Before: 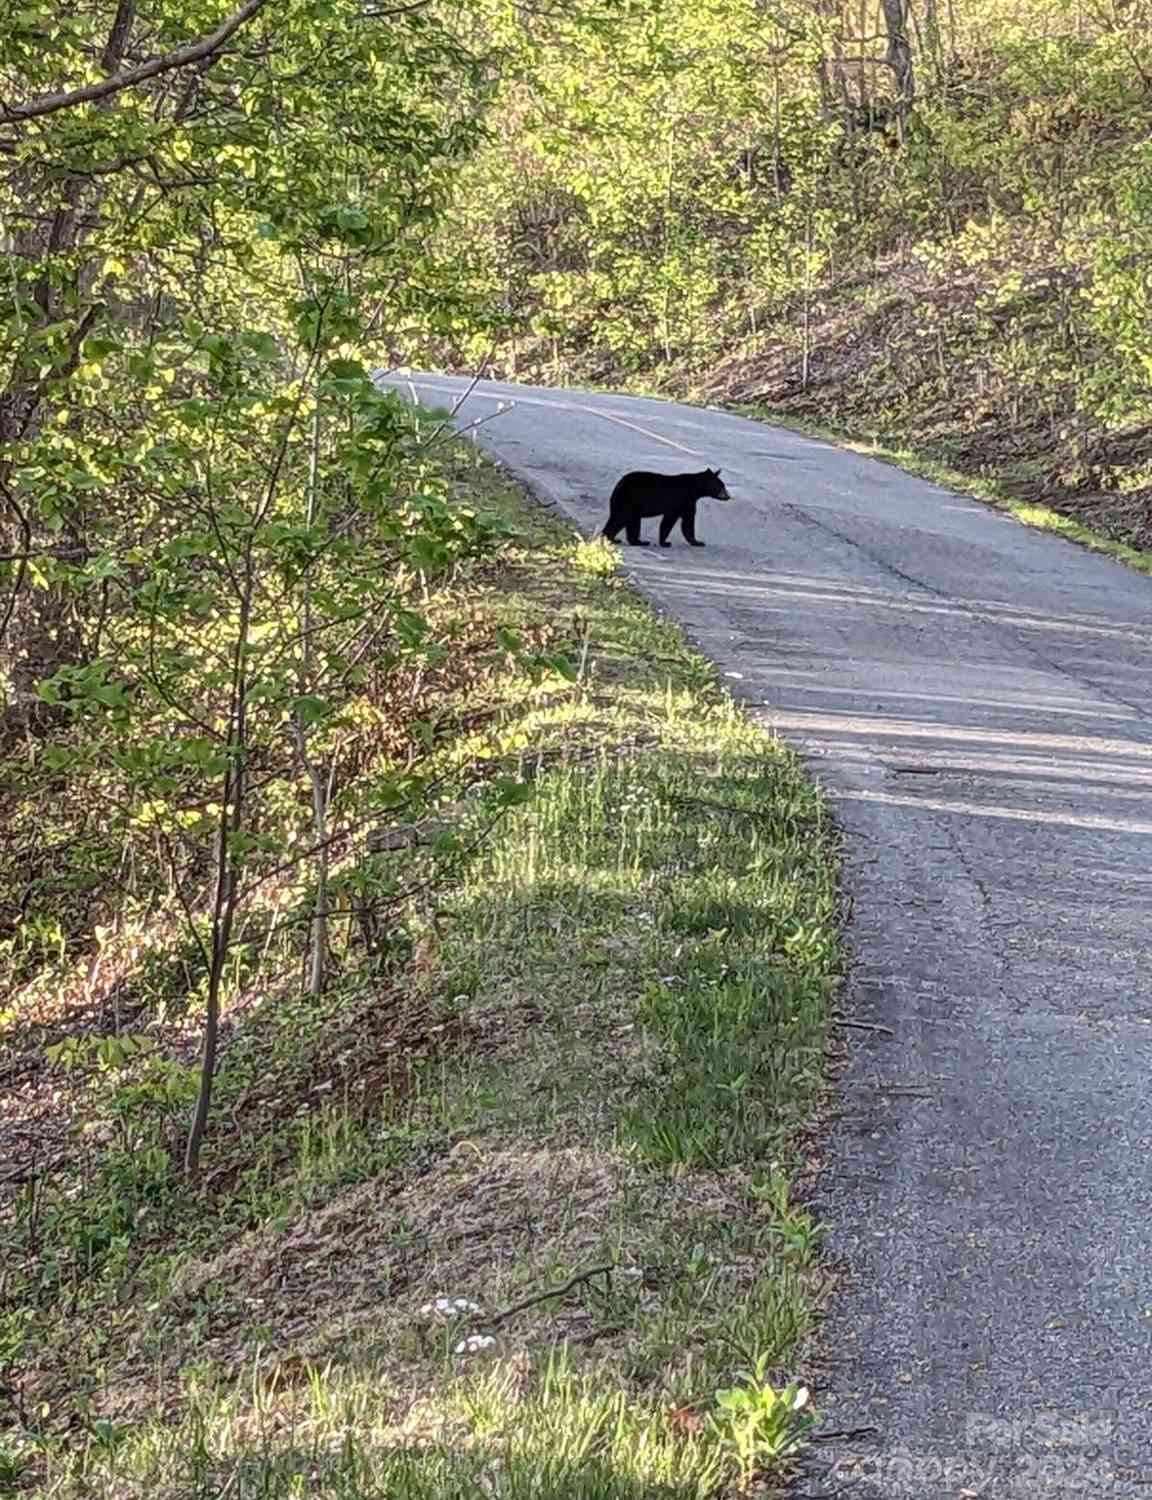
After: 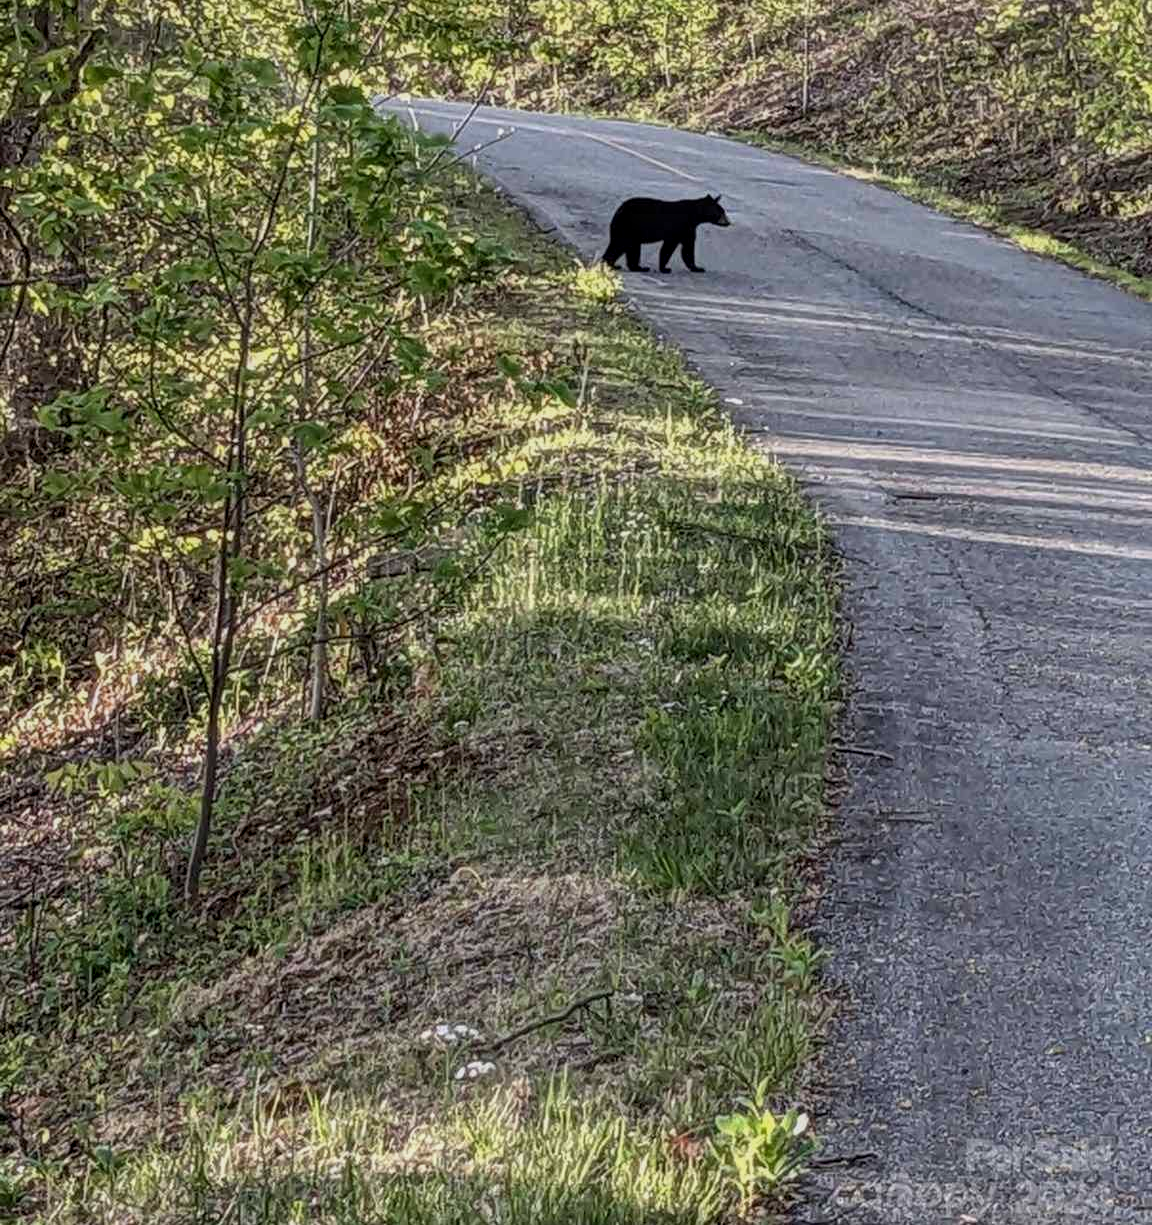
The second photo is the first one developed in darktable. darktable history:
exposure: exposure -0.492 EV, compensate exposure bias true, compensate highlight preservation false
local contrast: detail 130%
crop and rotate: top 18.306%
